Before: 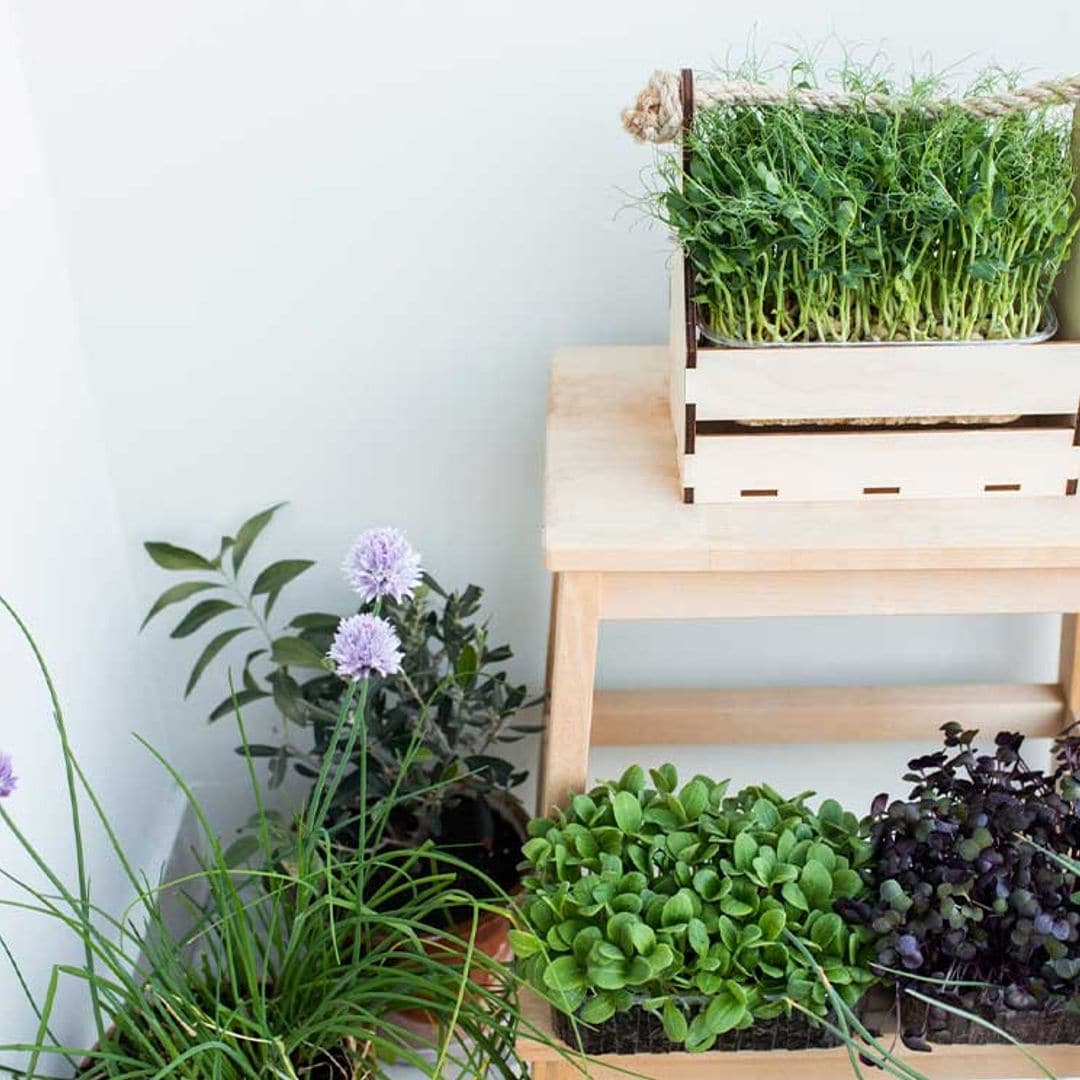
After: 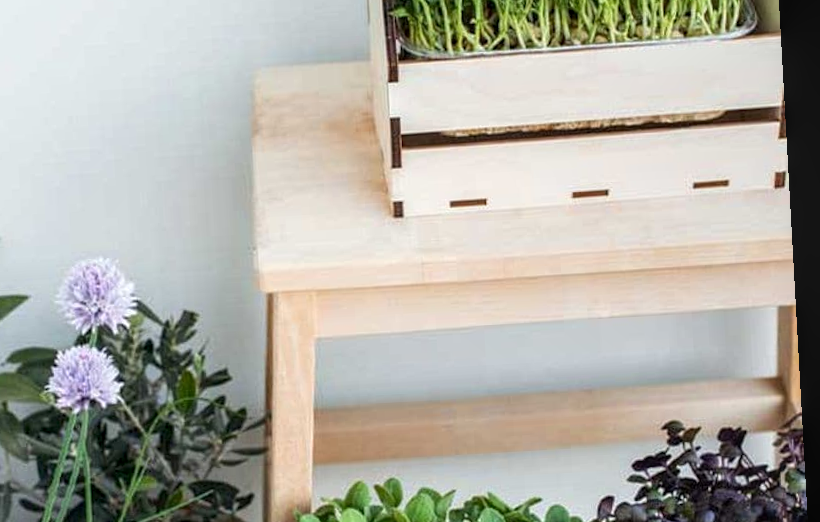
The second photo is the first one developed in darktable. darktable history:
rotate and perspective: rotation -3.18°, automatic cropping off
local contrast: on, module defaults
crop and rotate: left 27.938%, top 27.046%, bottom 27.046%
